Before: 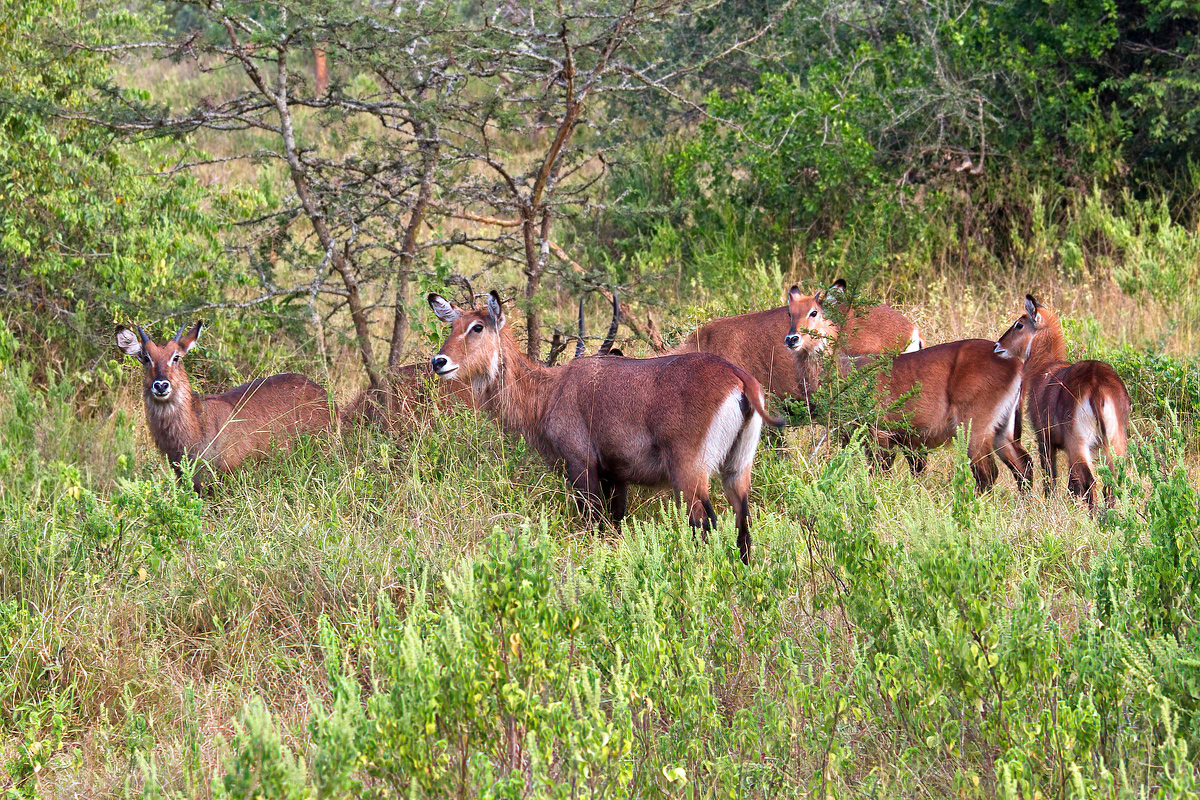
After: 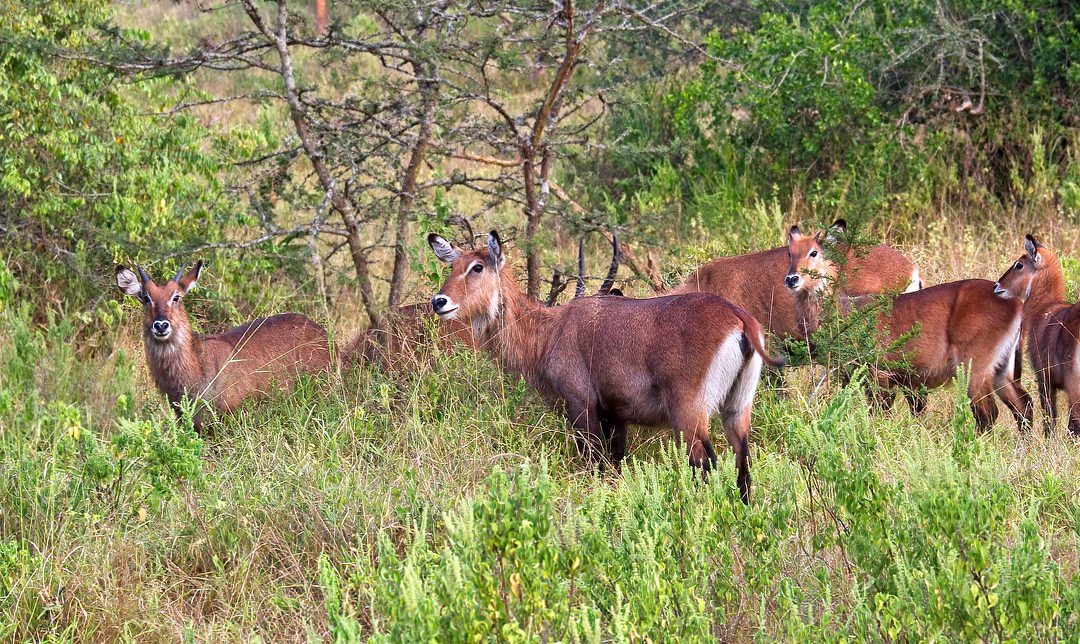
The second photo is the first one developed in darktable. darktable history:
crop: top 7.517%, right 9.837%, bottom 11.95%
